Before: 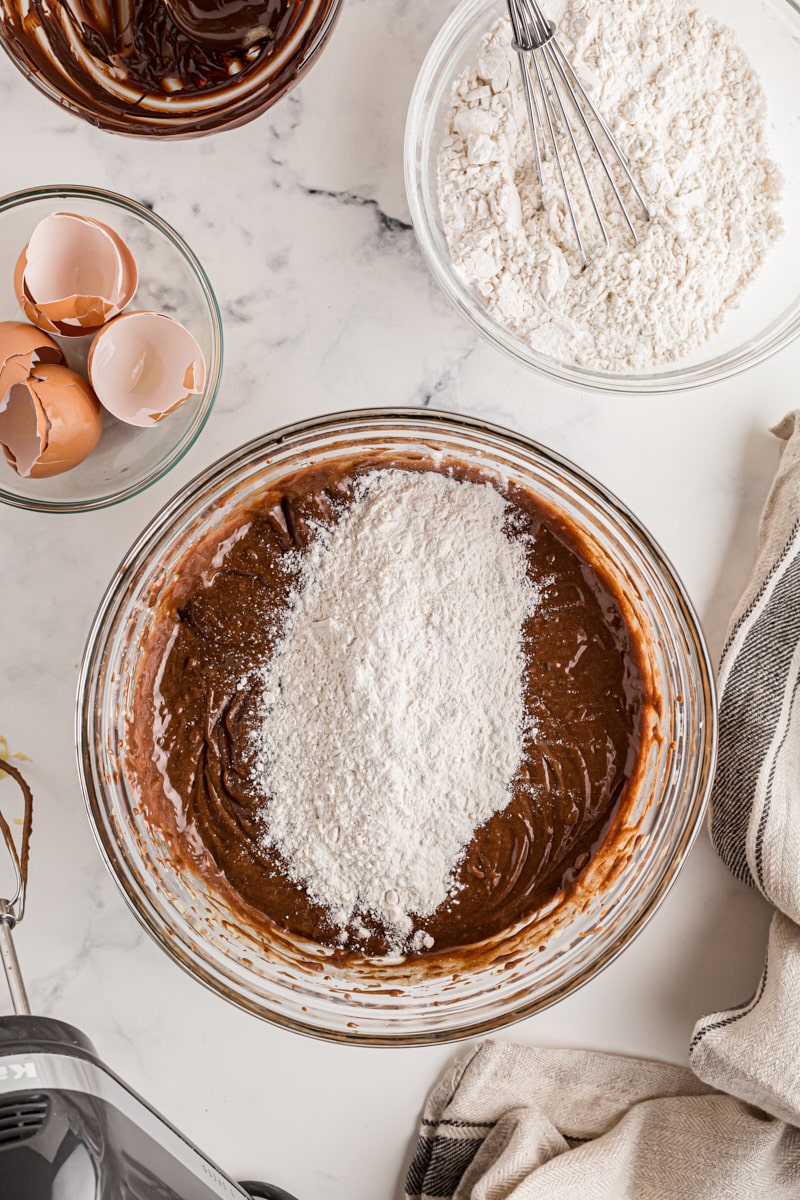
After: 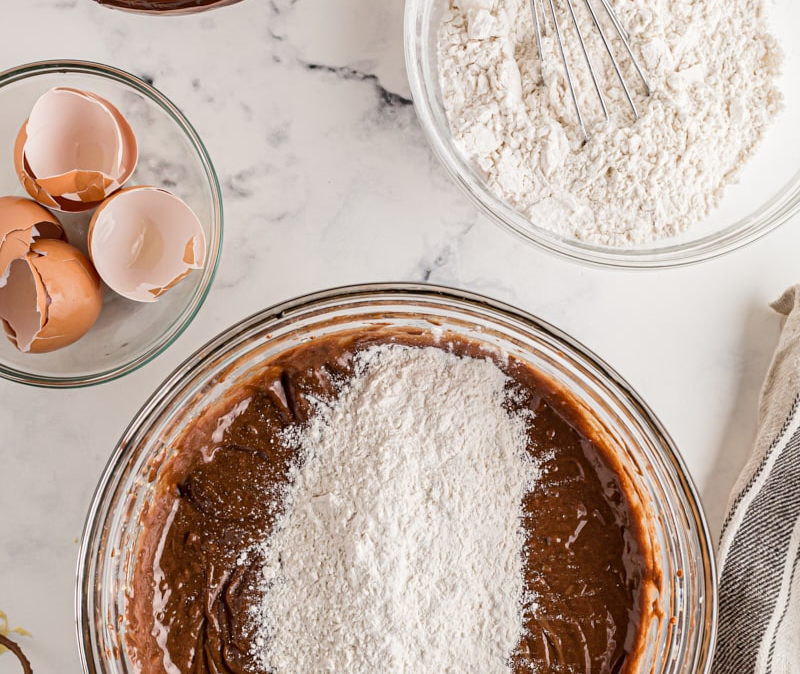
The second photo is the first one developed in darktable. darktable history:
crop and rotate: top 10.469%, bottom 33.305%
